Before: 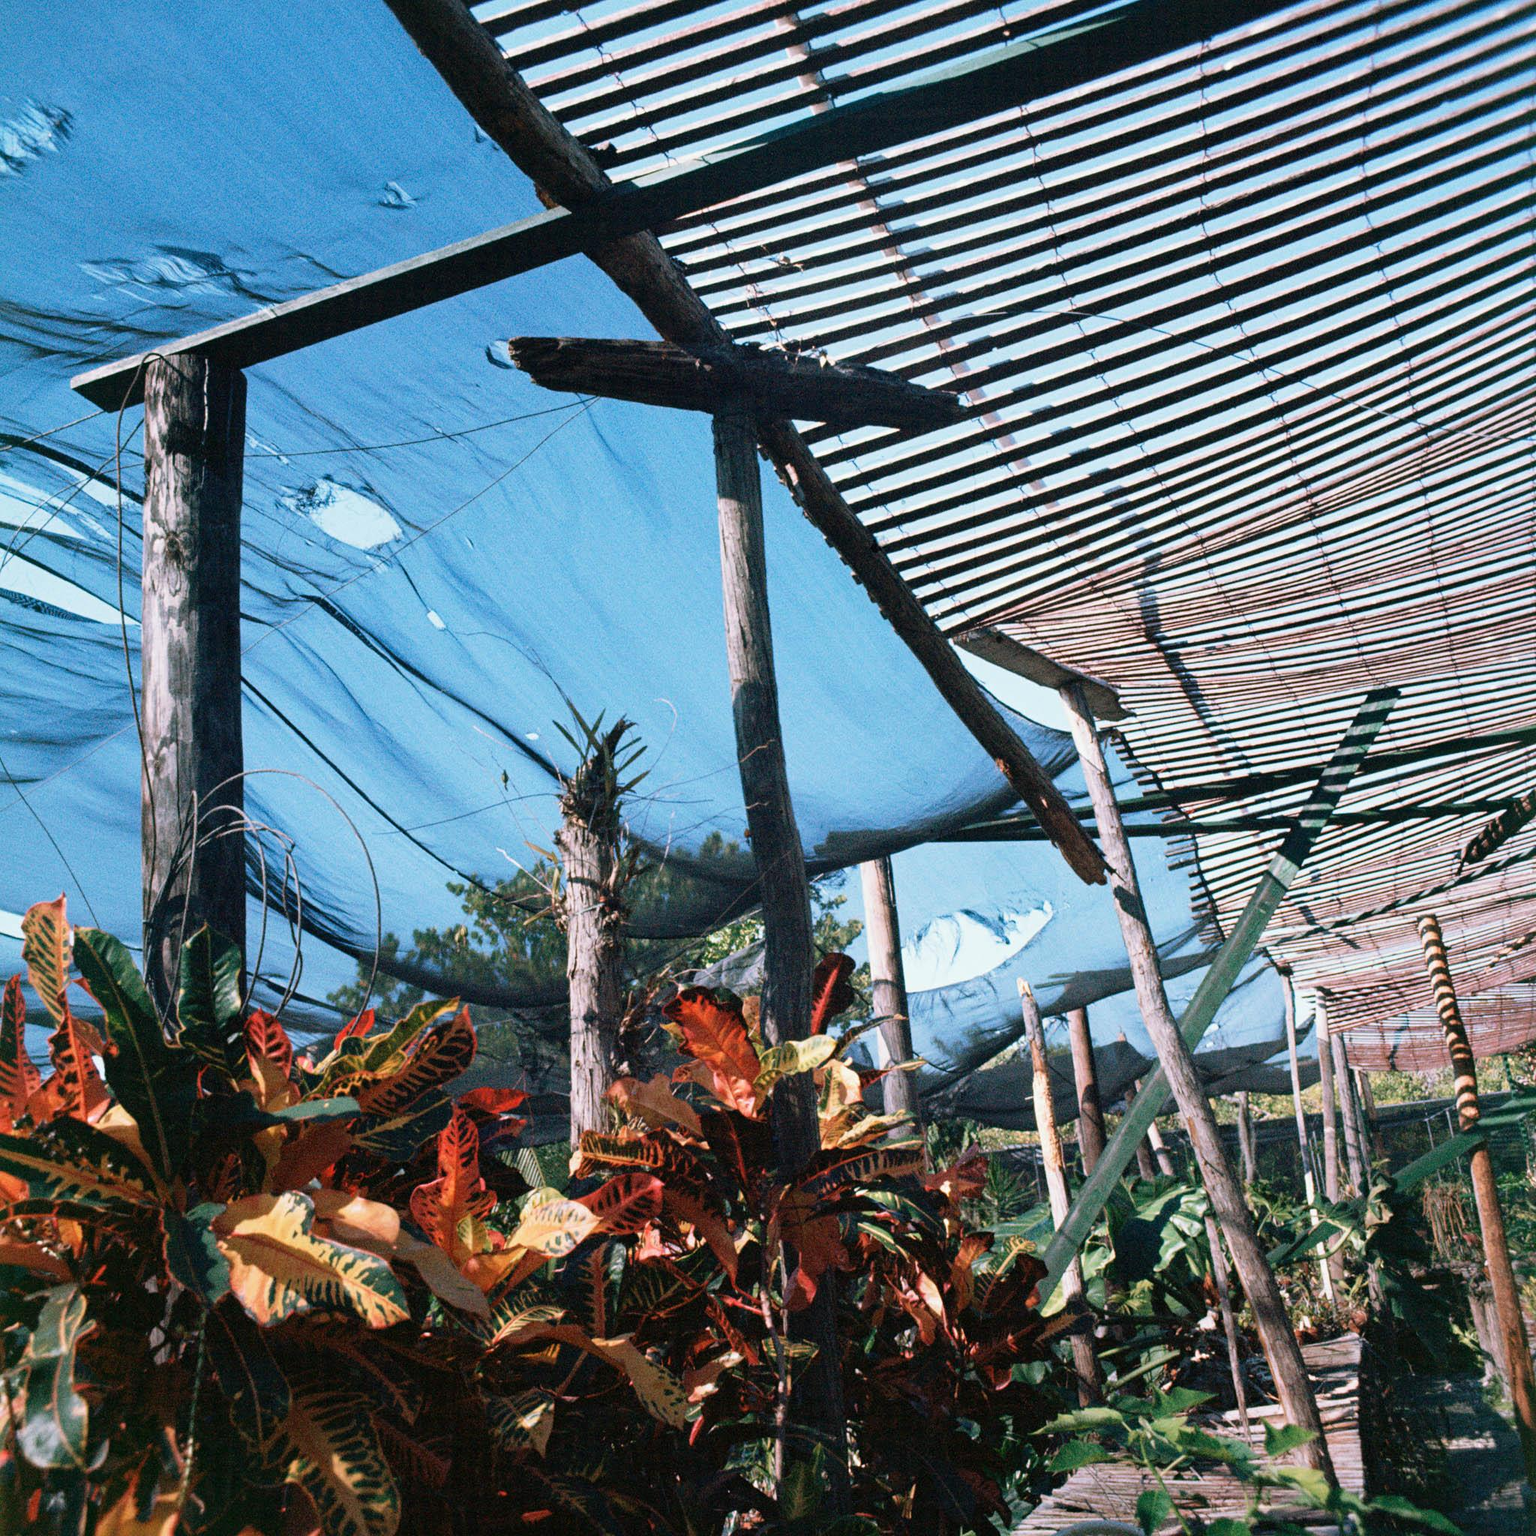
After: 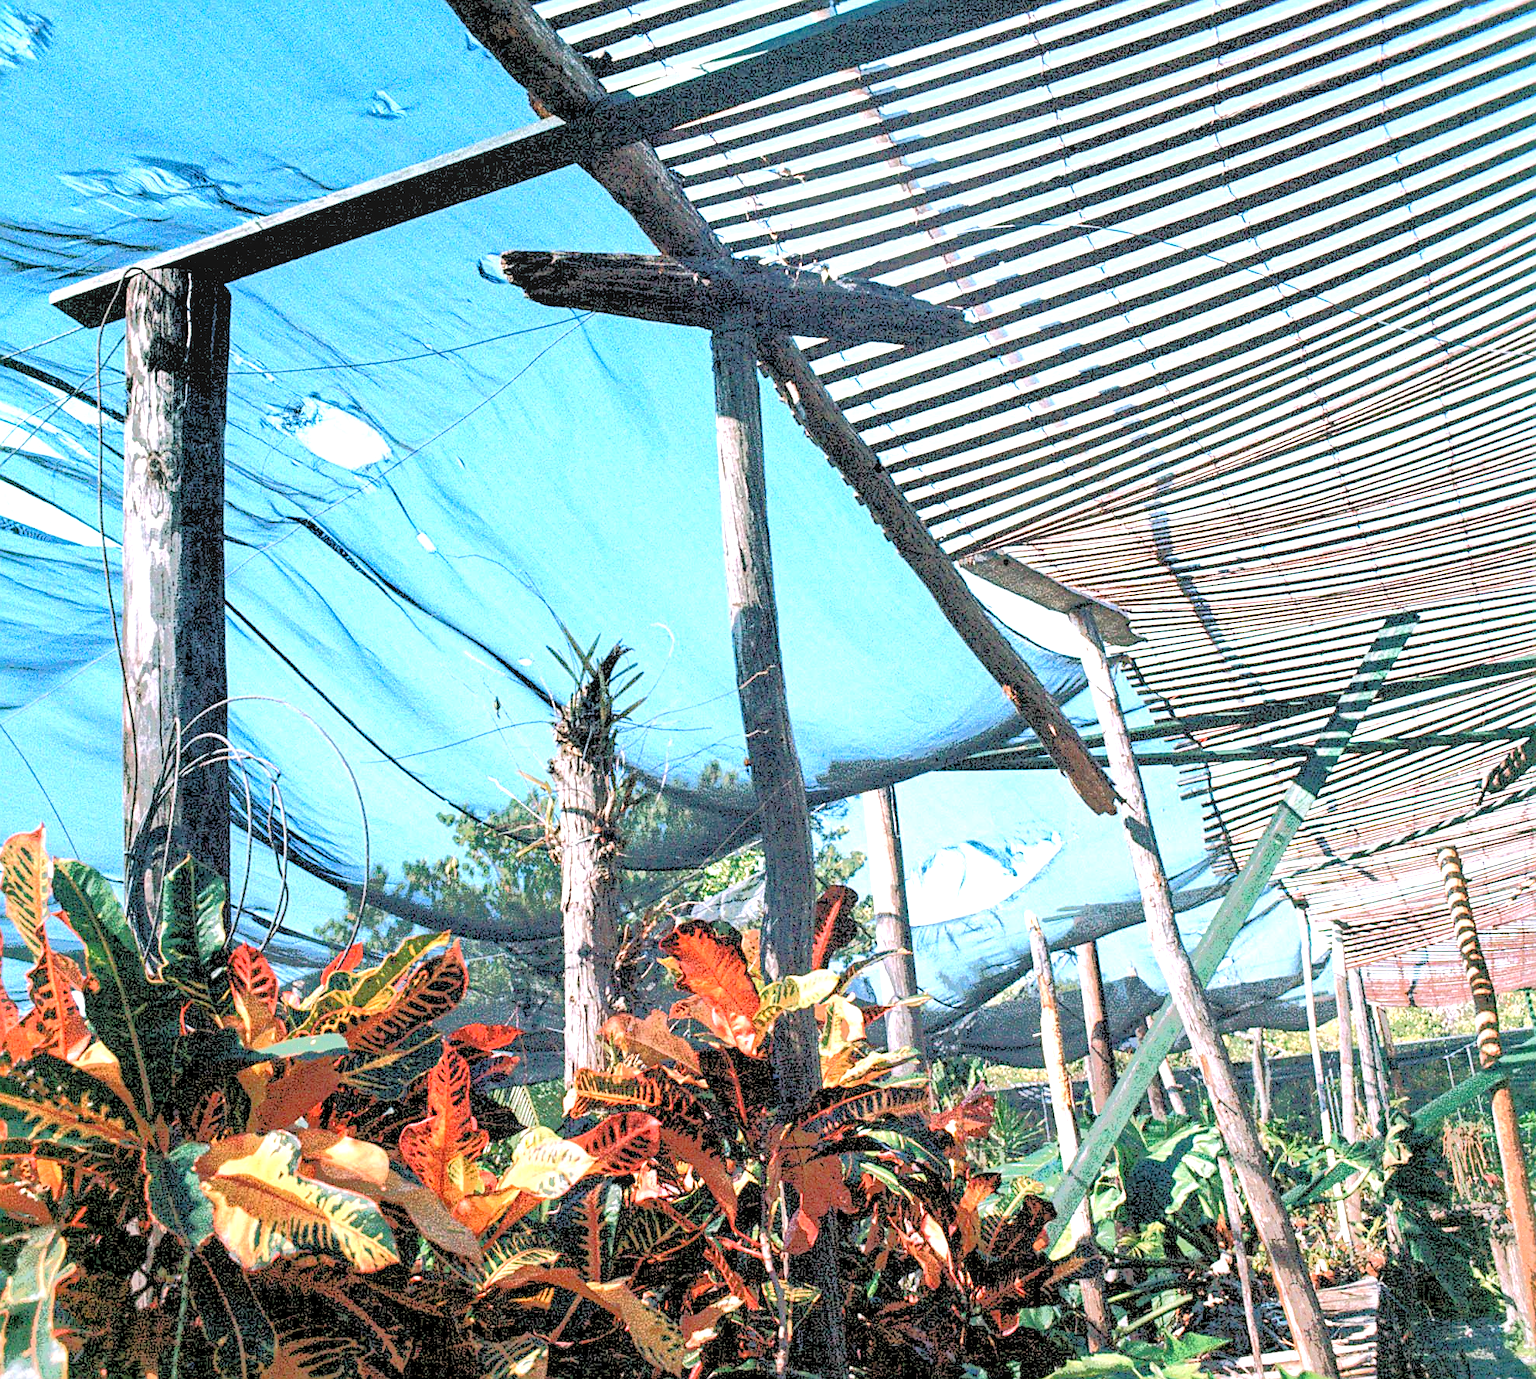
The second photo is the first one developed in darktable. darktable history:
crop: left 1.507%, top 6.147%, right 1.379%, bottom 6.637%
rgb levels: levels [[0.027, 0.429, 0.996], [0, 0.5, 1], [0, 0.5, 1]]
tone equalizer: -7 EV -0.63 EV, -6 EV 1 EV, -5 EV -0.45 EV, -4 EV 0.43 EV, -3 EV 0.41 EV, -2 EV 0.15 EV, -1 EV -0.15 EV, +0 EV -0.39 EV, smoothing diameter 25%, edges refinement/feathering 10, preserve details guided filter
local contrast: on, module defaults
exposure: black level correction 0, exposure 1.45 EV, compensate exposure bias true, compensate highlight preservation false
sharpen: on, module defaults
